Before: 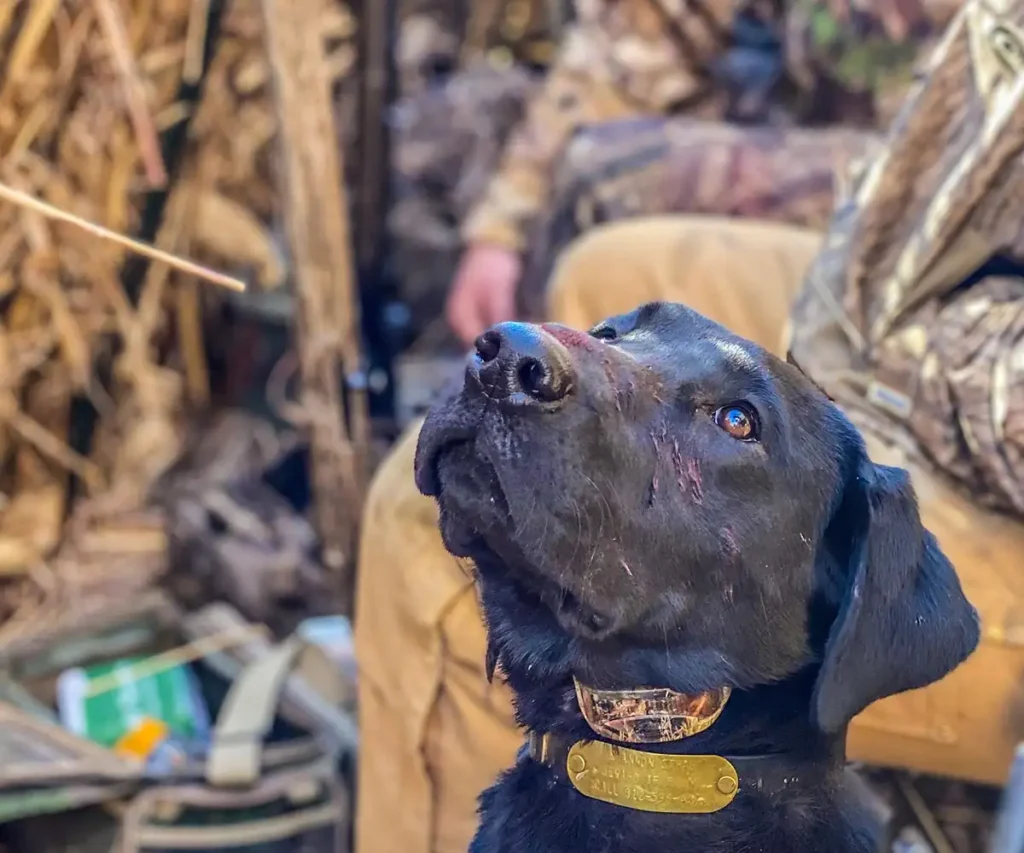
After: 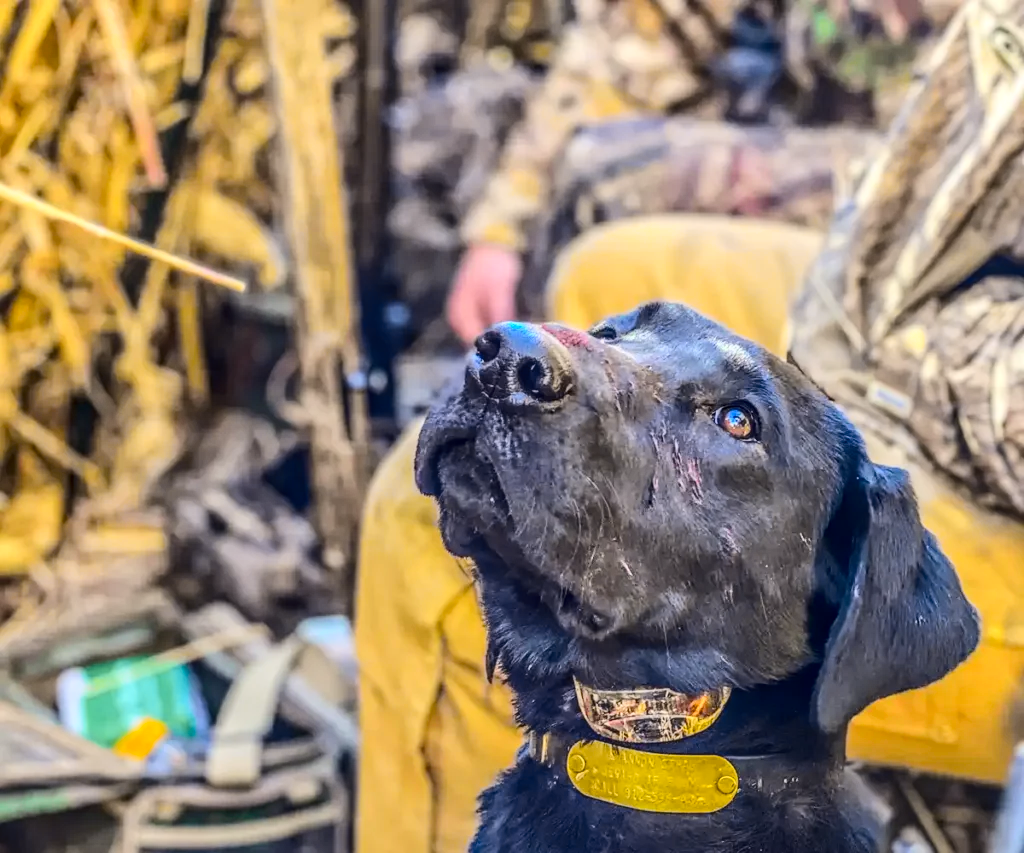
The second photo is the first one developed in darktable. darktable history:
local contrast: highlights 0%, shadows 0%, detail 133%
tone curve: curves: ch0 [(0, 0) (0.104, 0.068) (0.236, 0.227) (0.46, 0.576) (0.657, 0.796) (0.861, 0.932) (1, 0.981)]; ch1 [(0, 0) (0.353, 0.344) (0.434, 0.382) (0.479, 0.476) (0.502, 0.504) (0.544, 0.534) (0.57, 0.57) (0.586, 0.603) (0.618, 0.631) (0.657, 0.679) (1, 1)]; ch2 [(0, 0) (0.34, 0.314) (0.434, 0.43) (0.5, 0.511) (0.528, 0.545) (0.557, 0.573) (0.573, 0.618) (0.628, 0.751) (1, 1)], color space Lab, independent channels, preserve colors none
